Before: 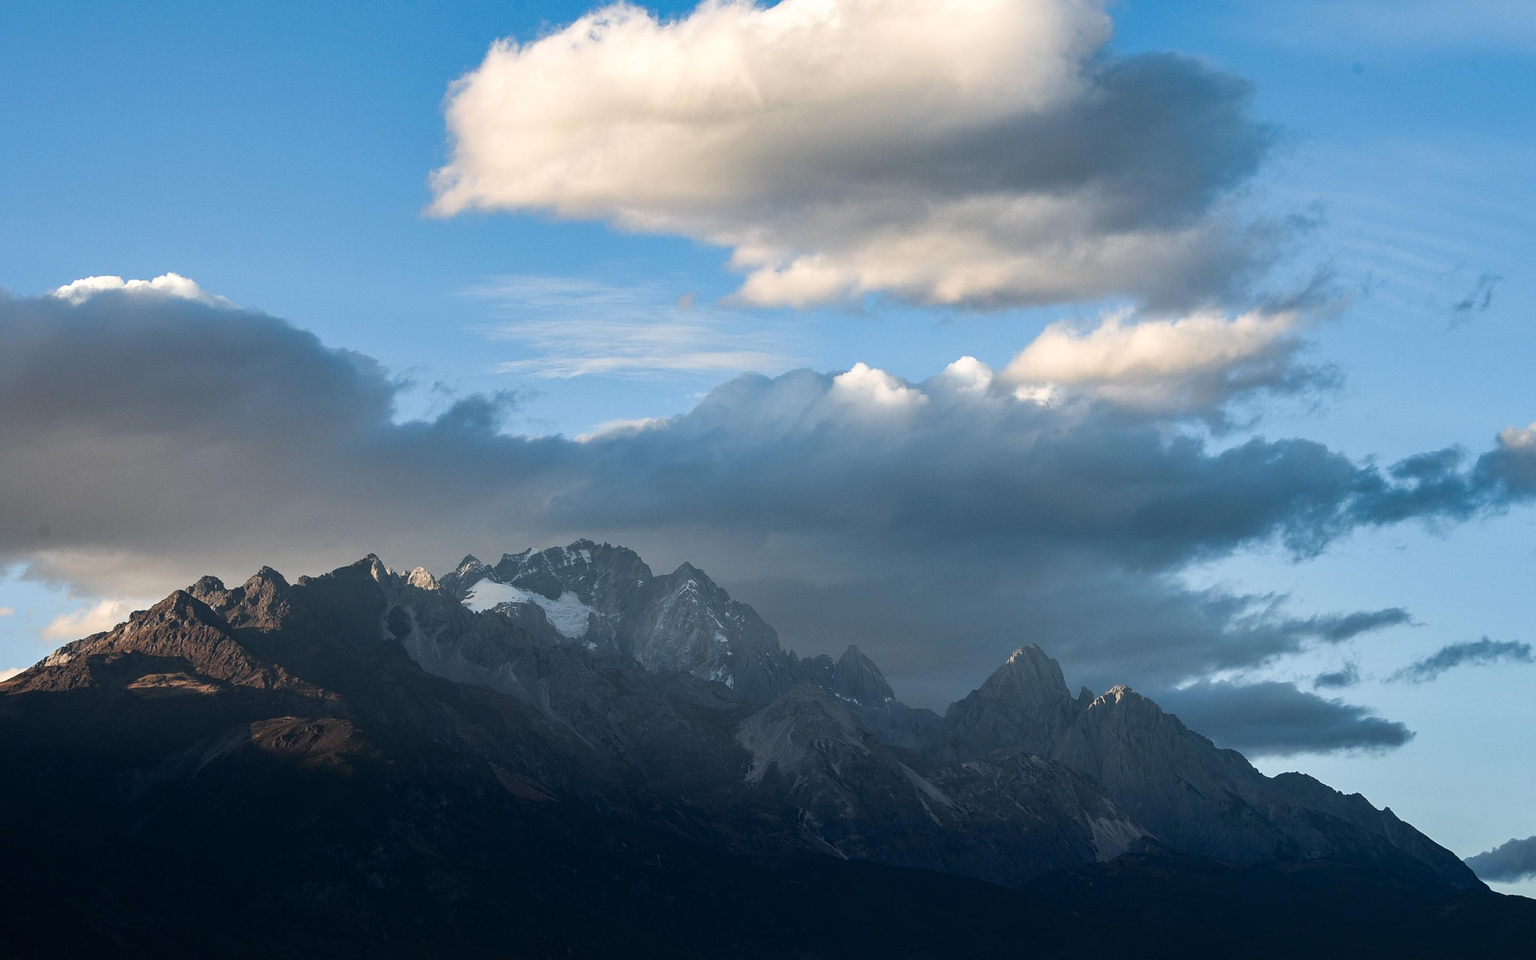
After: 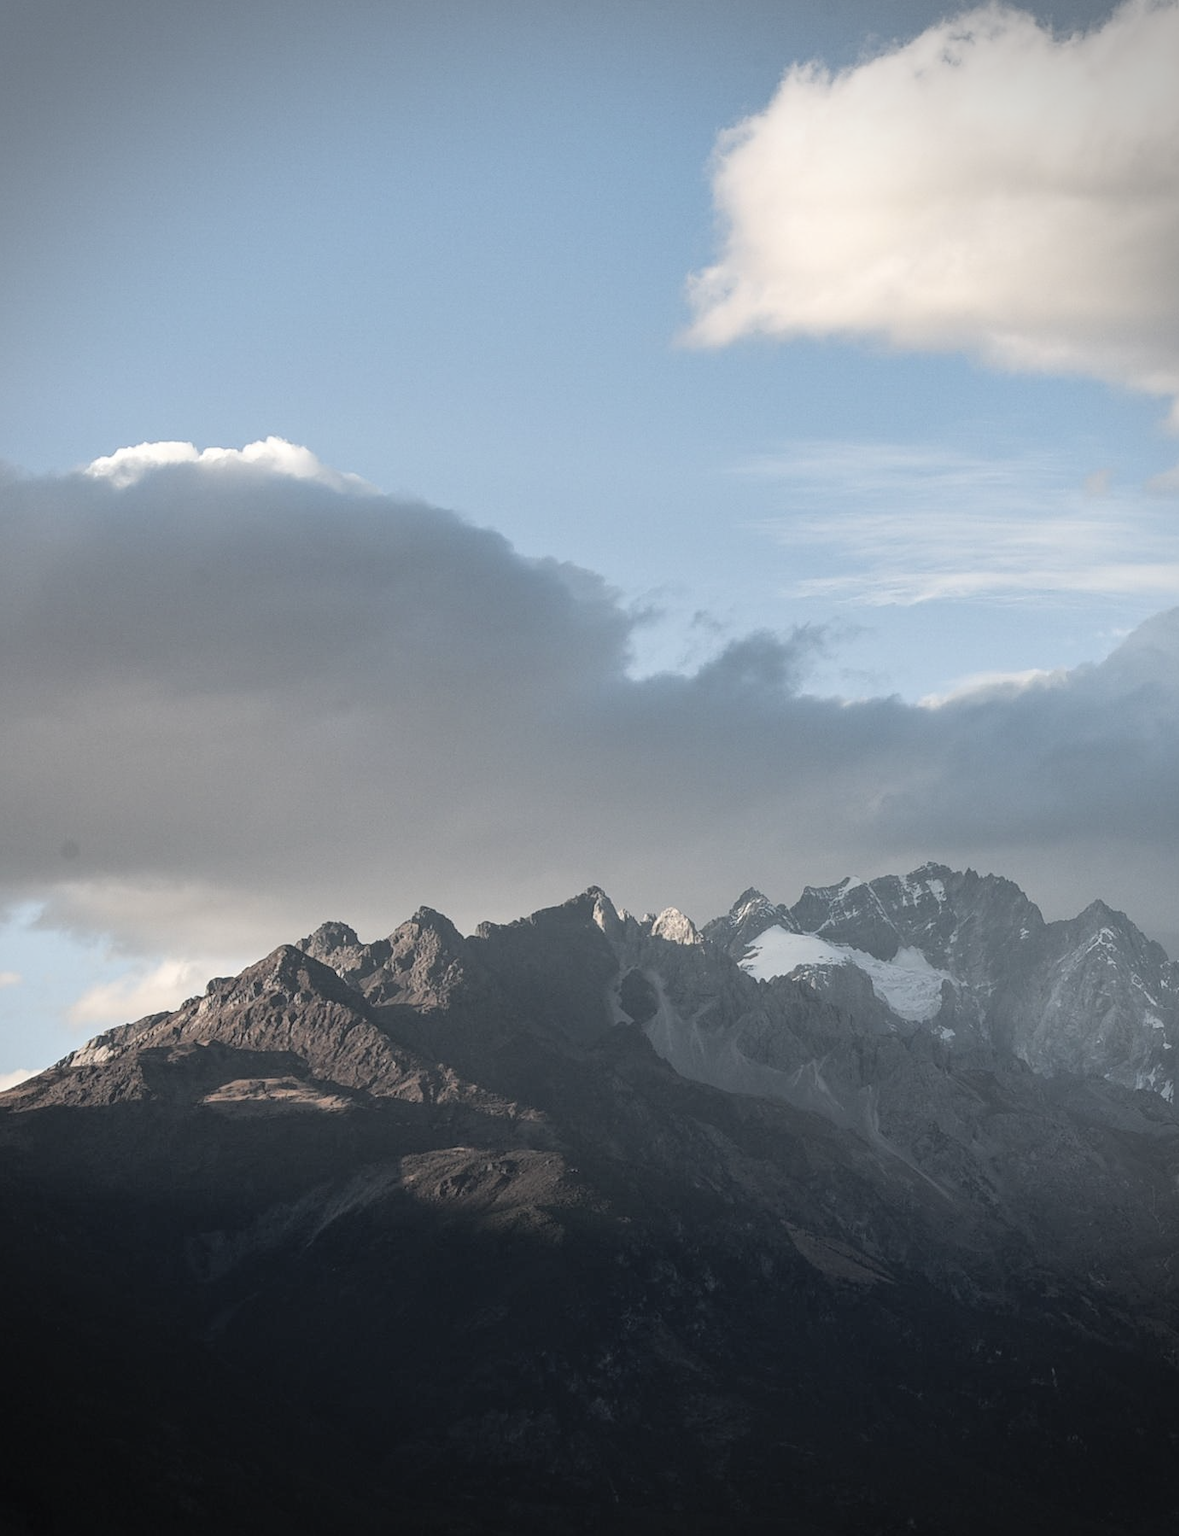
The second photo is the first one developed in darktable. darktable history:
vignetting: fall-off start 73.47%, dithering 16-bit output
crop and rotate: left 0.056%, top 0%, right 51.975%
contrast brightness saturation: brightness 0.187, saturation -0.486
